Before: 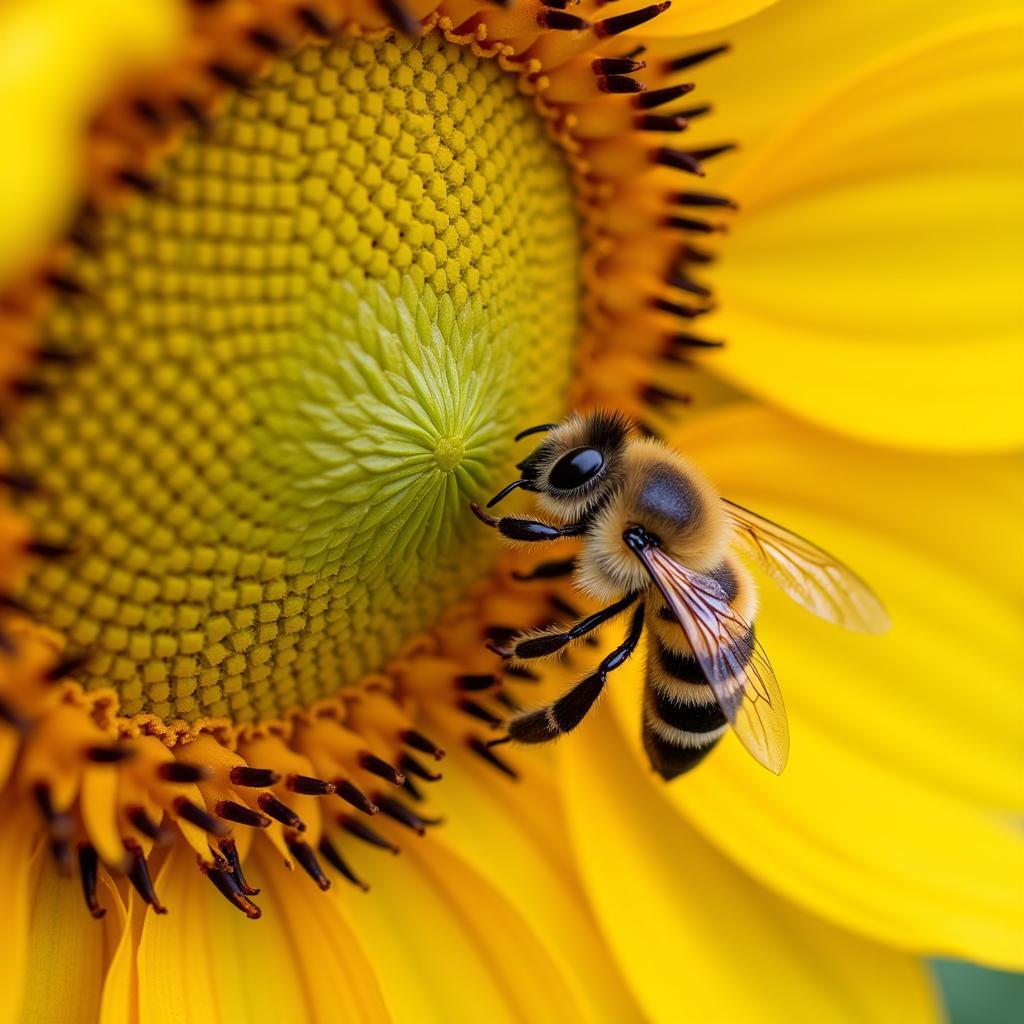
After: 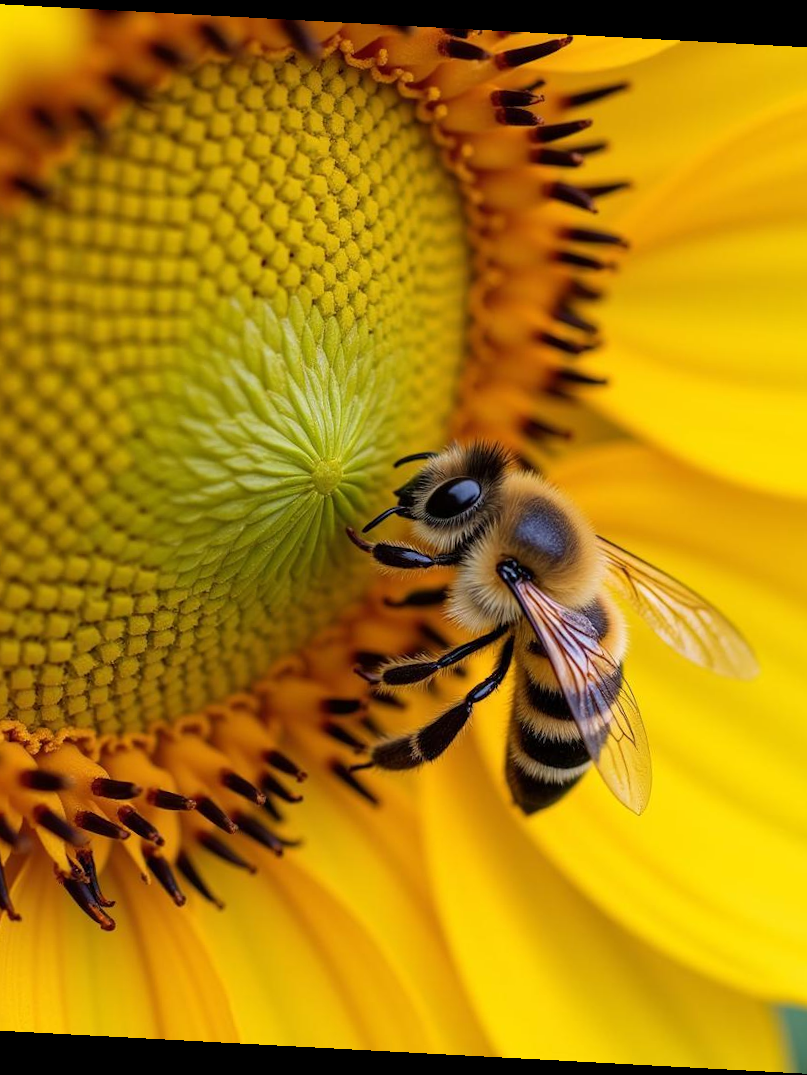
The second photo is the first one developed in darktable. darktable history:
crop and rotate: angle -3.05°, left 14.124%, top 0.041%, right 10.937%, bottom 0.087%
